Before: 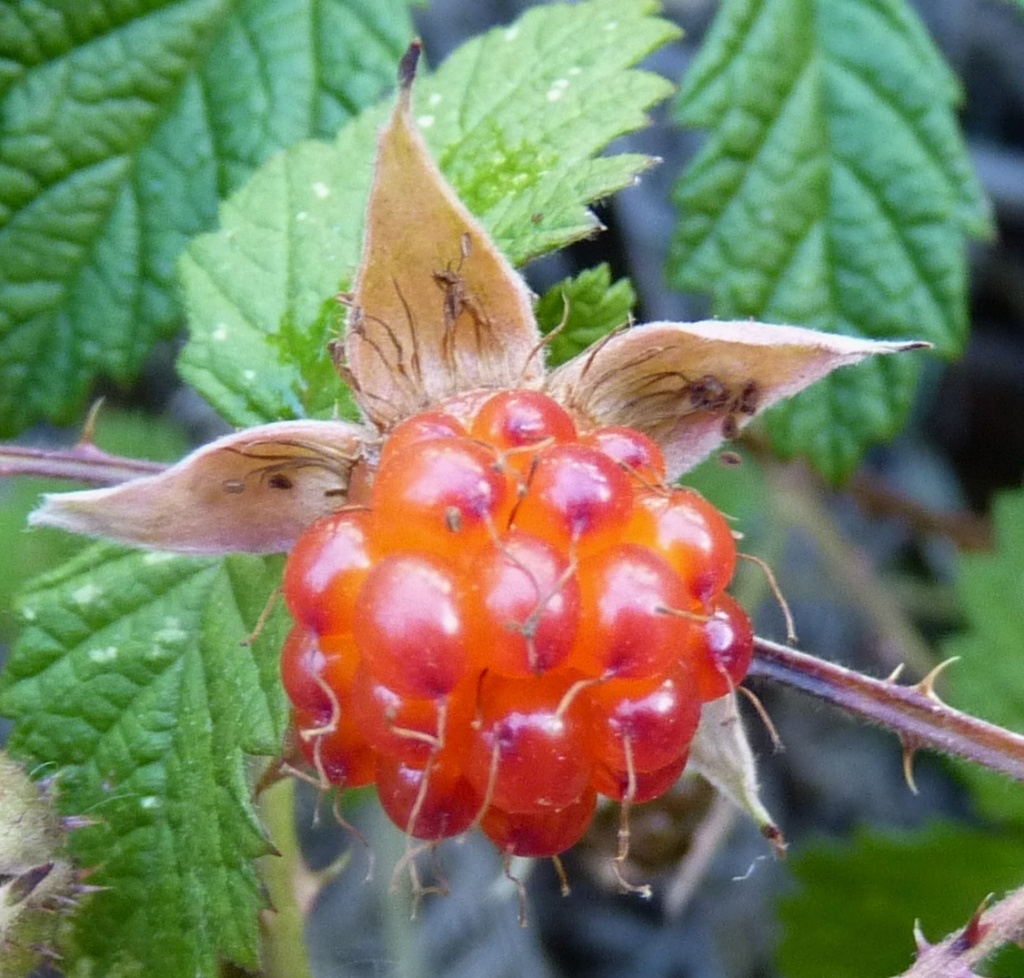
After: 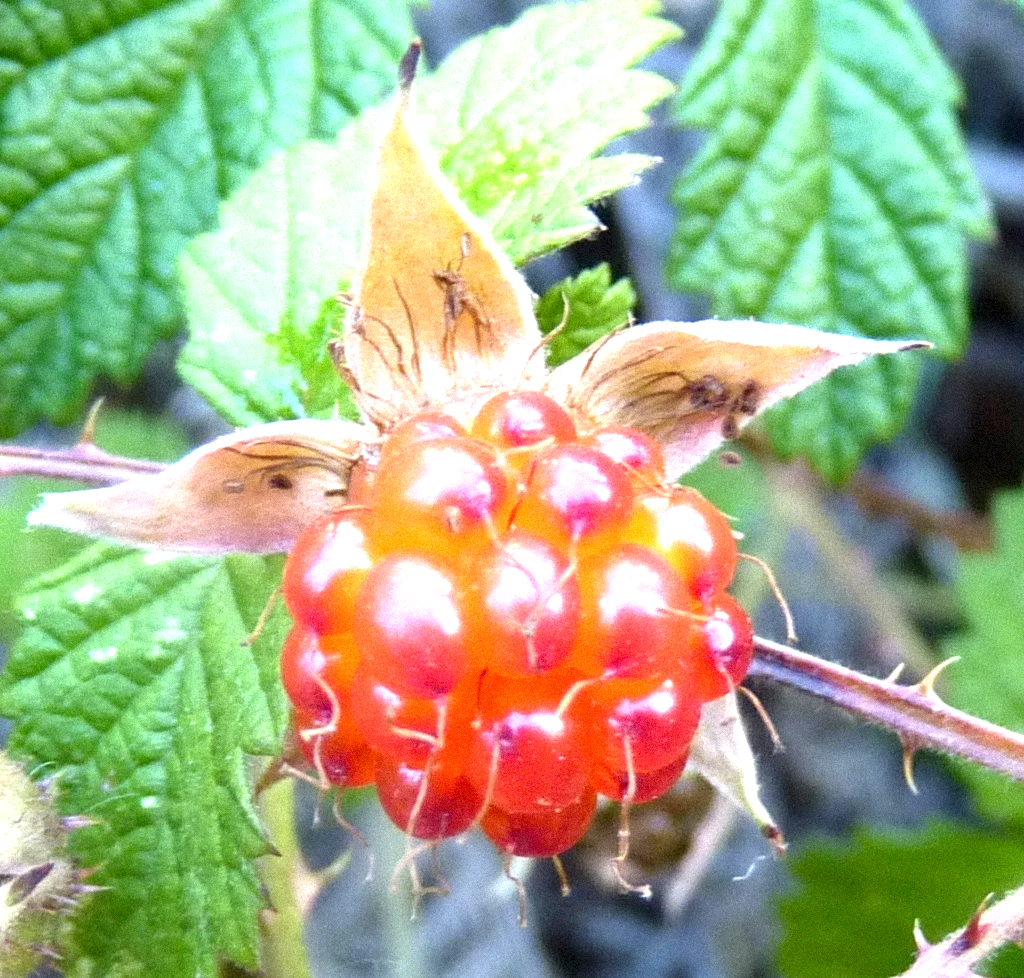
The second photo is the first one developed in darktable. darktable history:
exposure: black level correction 0.001, exposure 1.116 EV, compensate highlight preservation false
grain: mid-tones bias 0%
